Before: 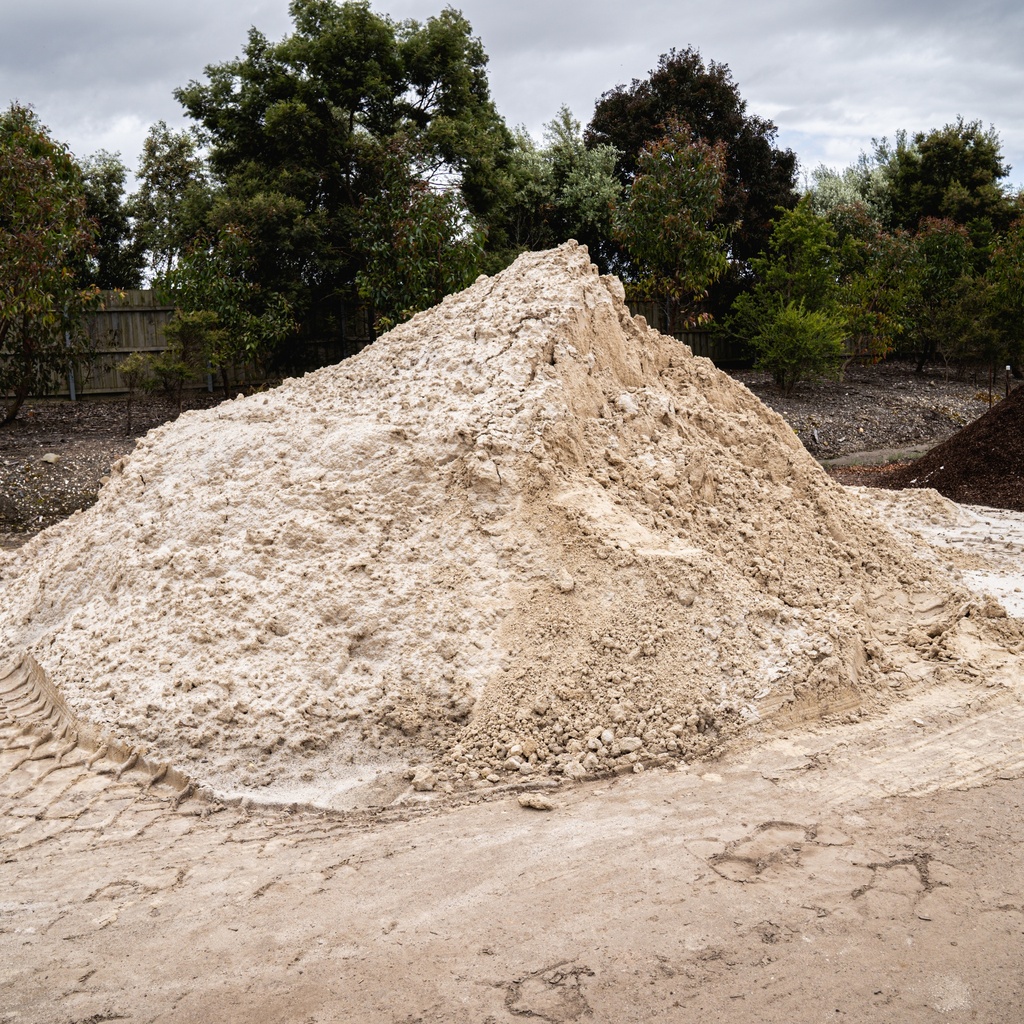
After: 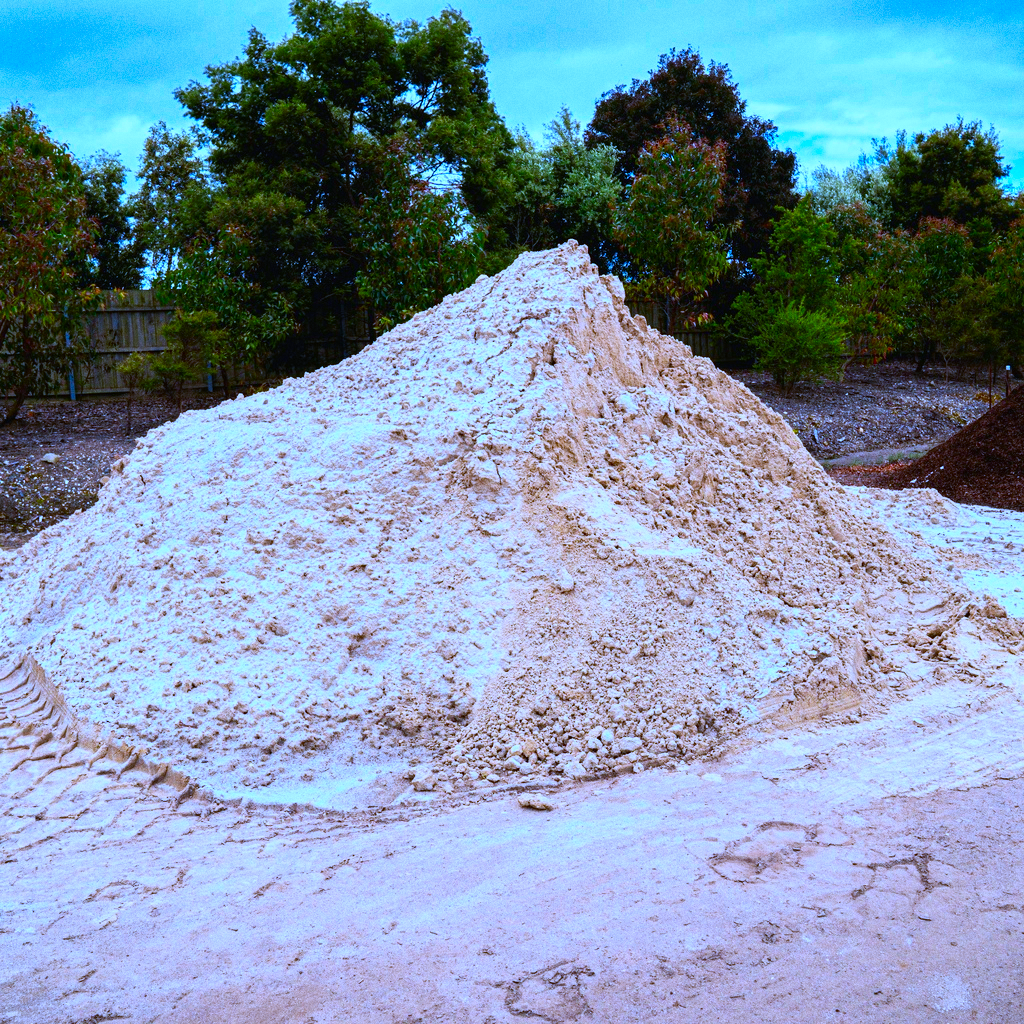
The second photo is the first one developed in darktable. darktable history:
grain: on, module defaults
color correction: highlights a* 1.59, highlights b* -1.7, saturation 2.48
shadows and highlights: shadows 0, highlights 40
white balance: red 0.871, blue 1.249
